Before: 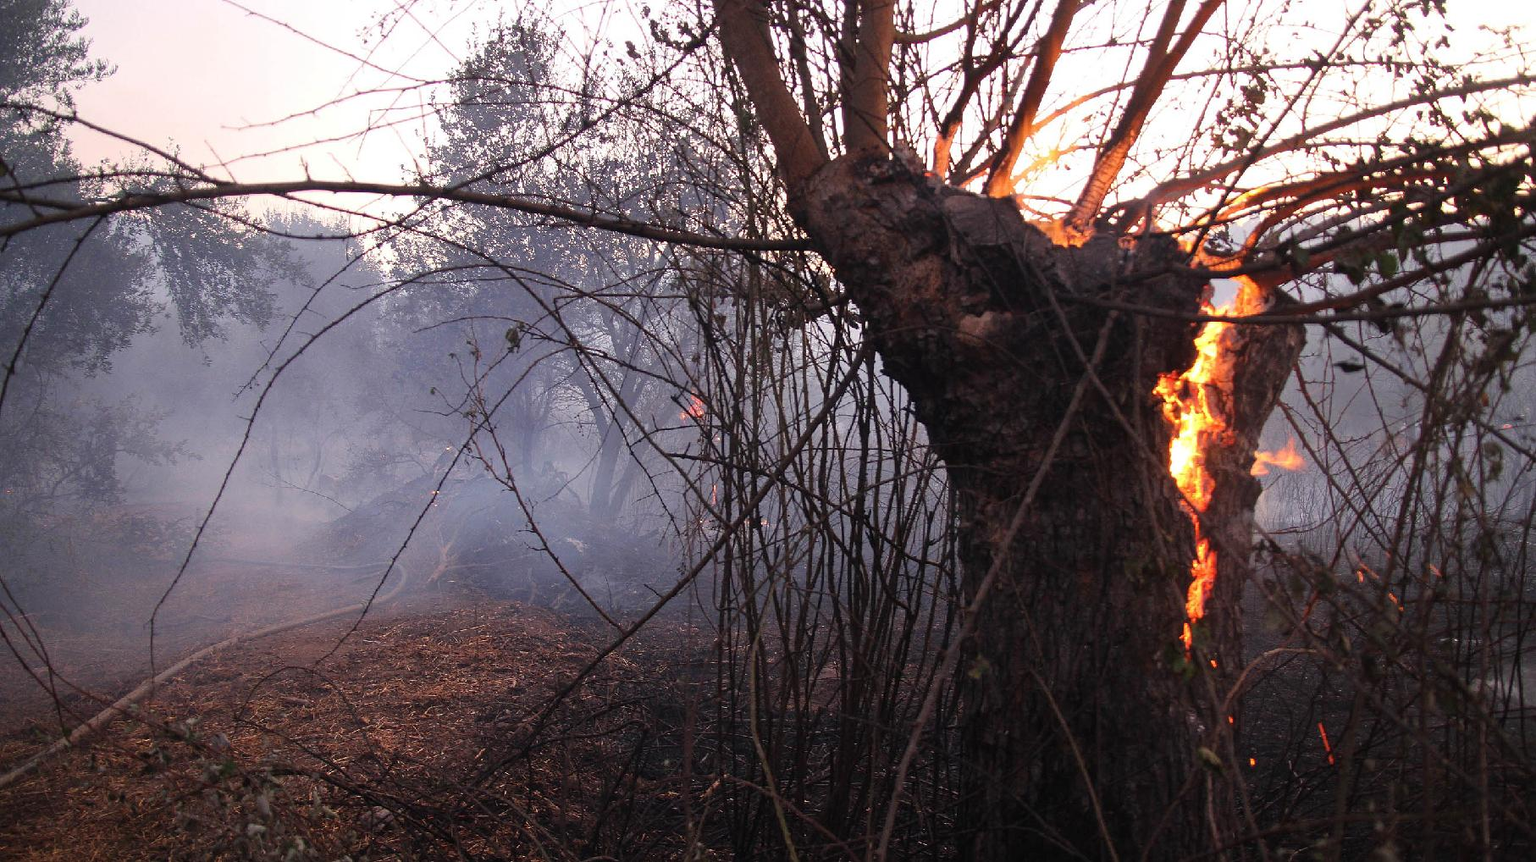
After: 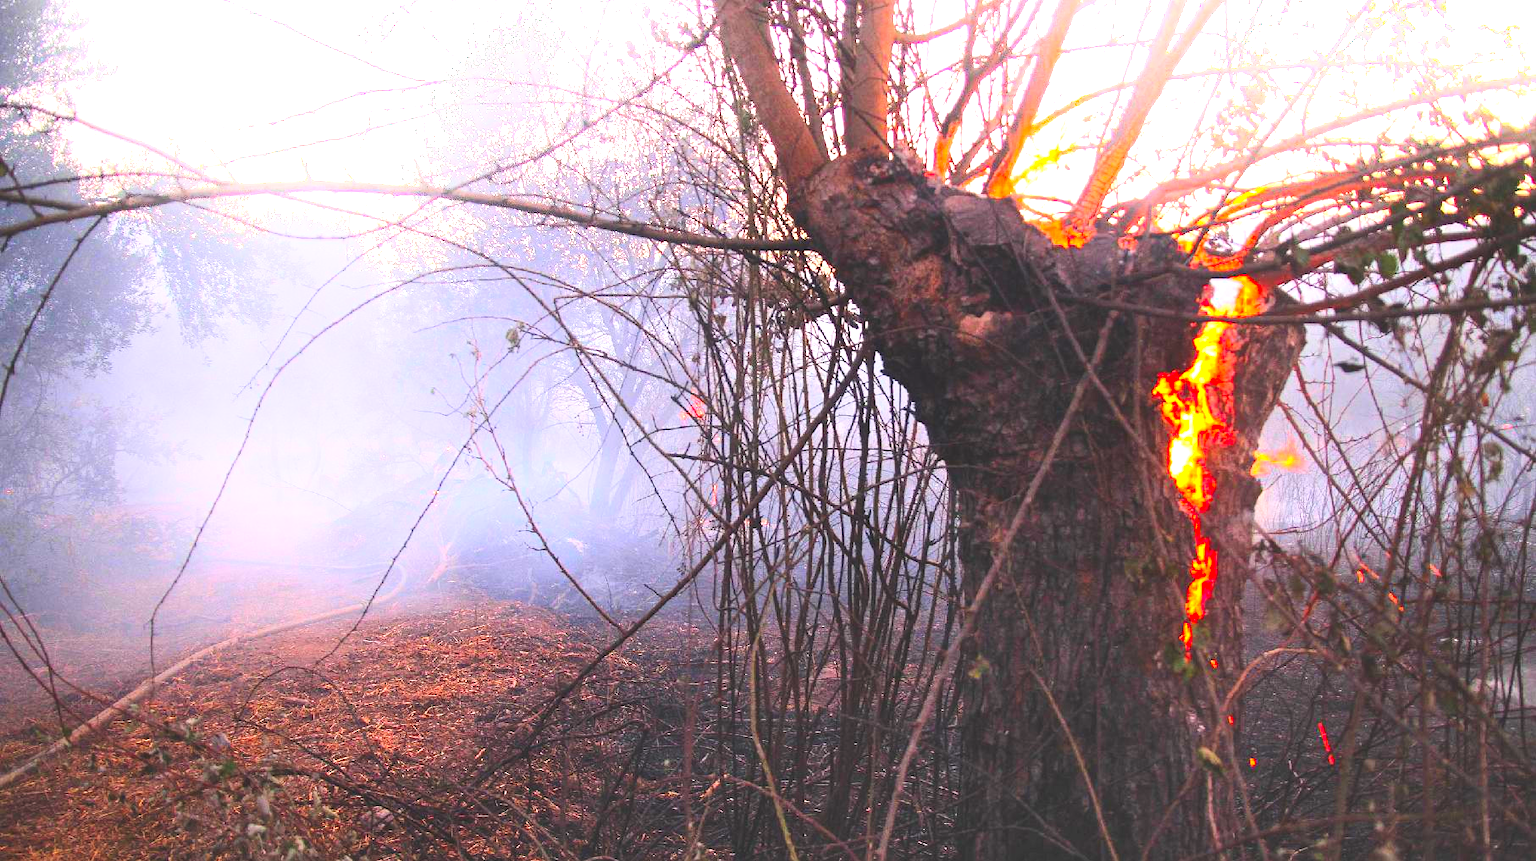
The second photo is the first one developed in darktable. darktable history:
exposure: black level correction -0.005, exposure 1.002 EV, compensate highlight preservation false
shadows and highlights: highlights 70.7, soften with gaussian
contrast brightness saturation: contrast 0.2, brightness 0.2, saturation 0.8
